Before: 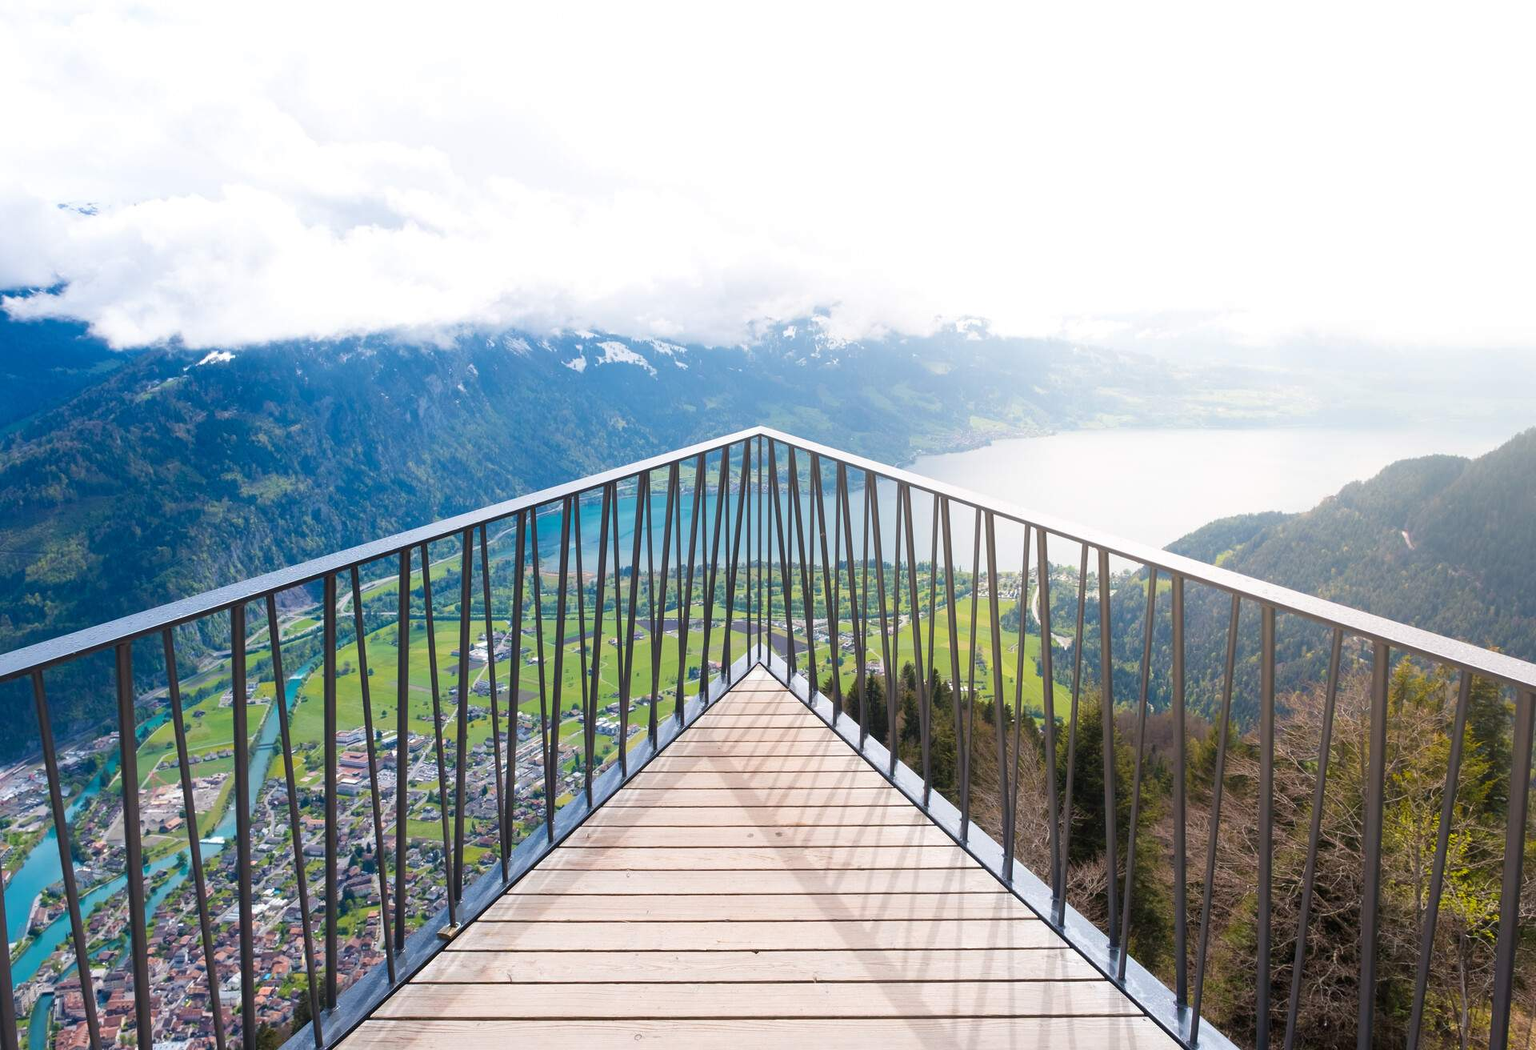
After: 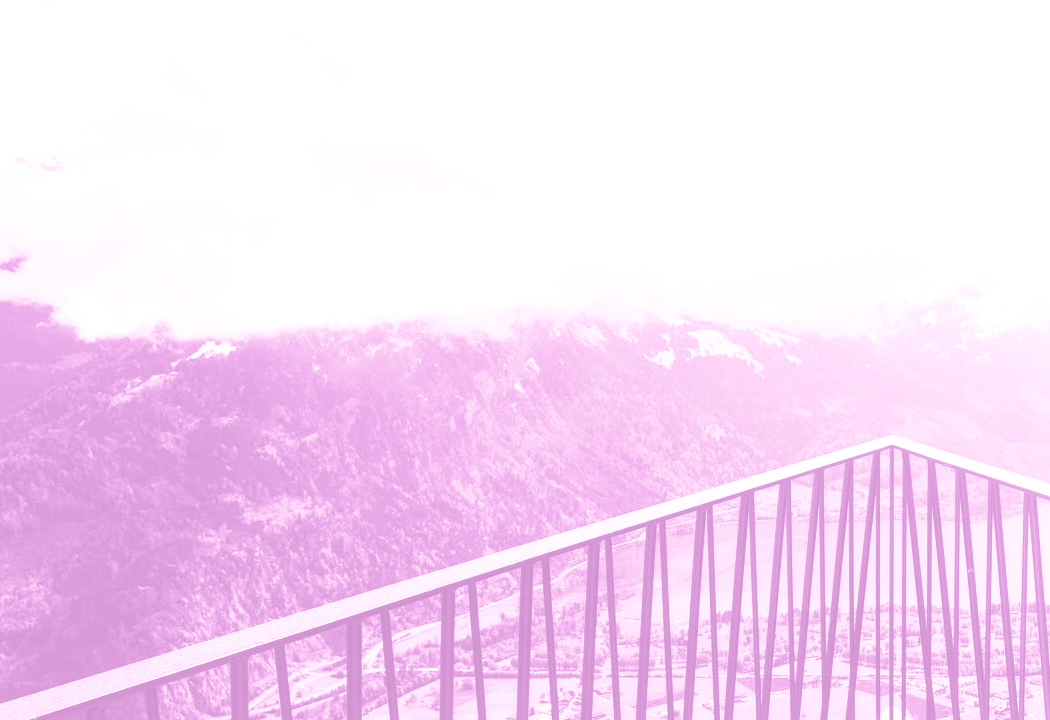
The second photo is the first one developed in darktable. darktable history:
colorize: hue 331.2°, saturation 69%, source mix 30.28%, lightness 69.02%, version 1
exposure: exposure 0 EV, compensate highlight preservation false
contrast brightness saturation: contrast 0.28
split-toning: shadows › hue 230.4°
crop and rotate: left 3.047%, top 7.509%, right 42.236%, bottom 37.598%
local contrast: highlights 25%, shadows 75%, midtone range 0.75
